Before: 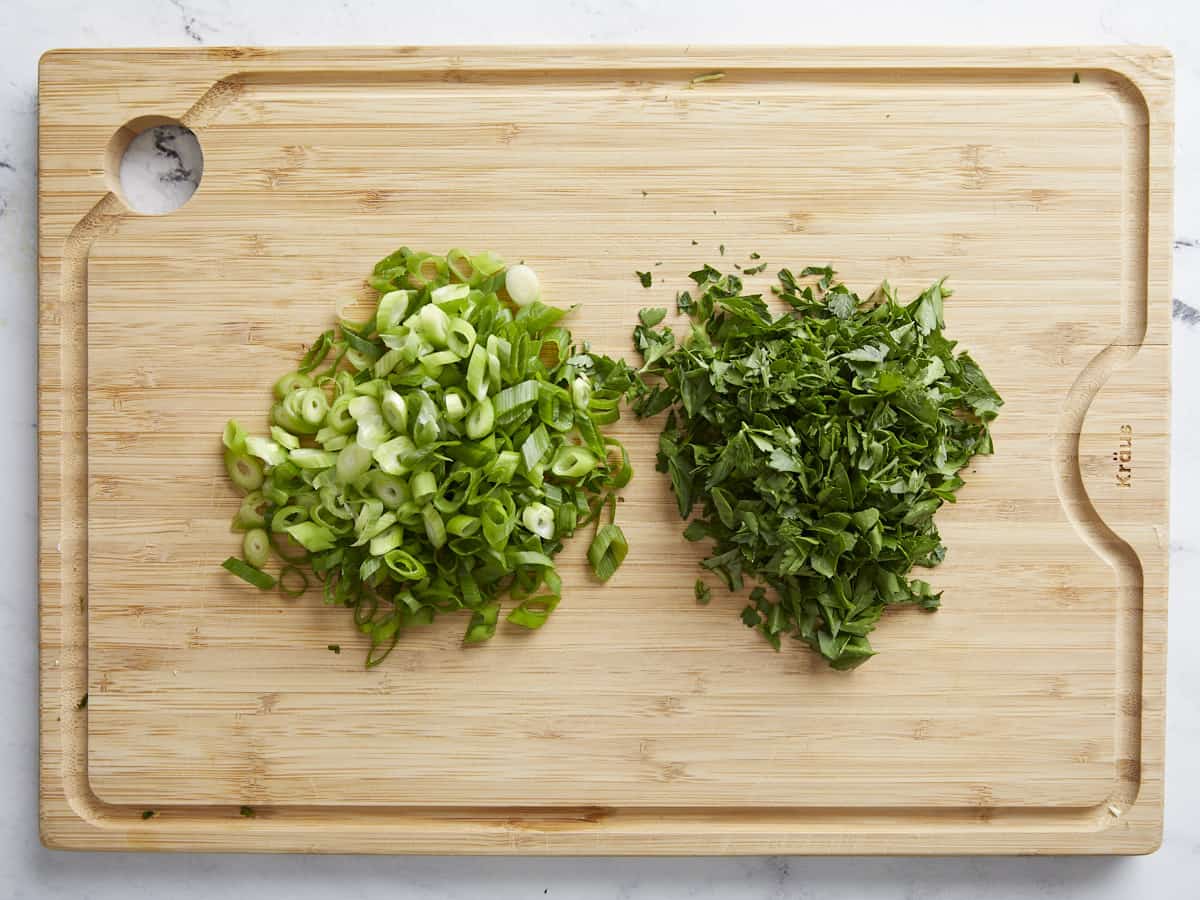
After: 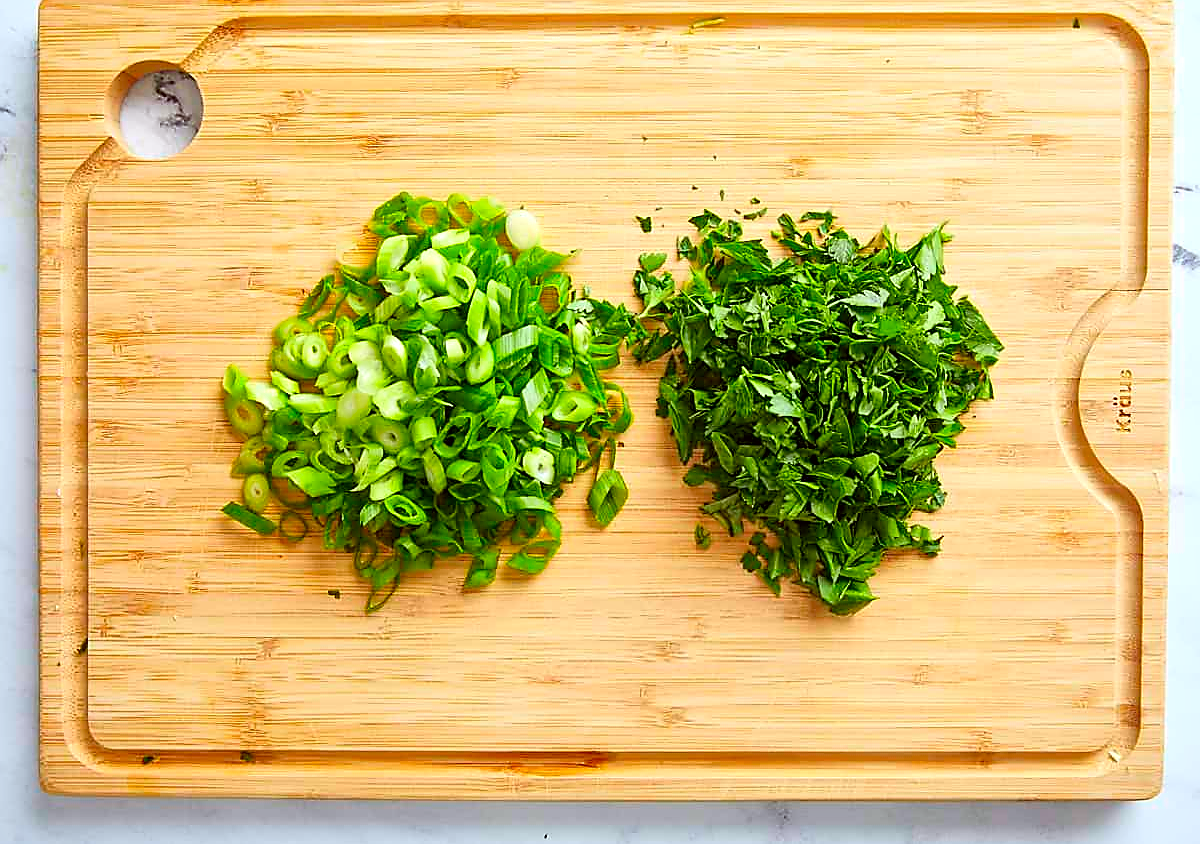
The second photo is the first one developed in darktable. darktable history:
local contrast: mode bilateral grid, contrast 20, coarseness 51, detail 132%, midtone range 0.2
sharpen: radius 1.382, amount 1.235, threshold 0.825
crop and rotate: top 6.19%
color correction: highlights a* -2.8, highlights b* -2.67, shadows a* 2.53, shadows b* 2.69
shadows and highlights: shadows 9.38, white point adjustment 0.994, highlights -39.2
contrast brightness saturation: contrast 0.204, brightness 0.201, saturation 0.811
